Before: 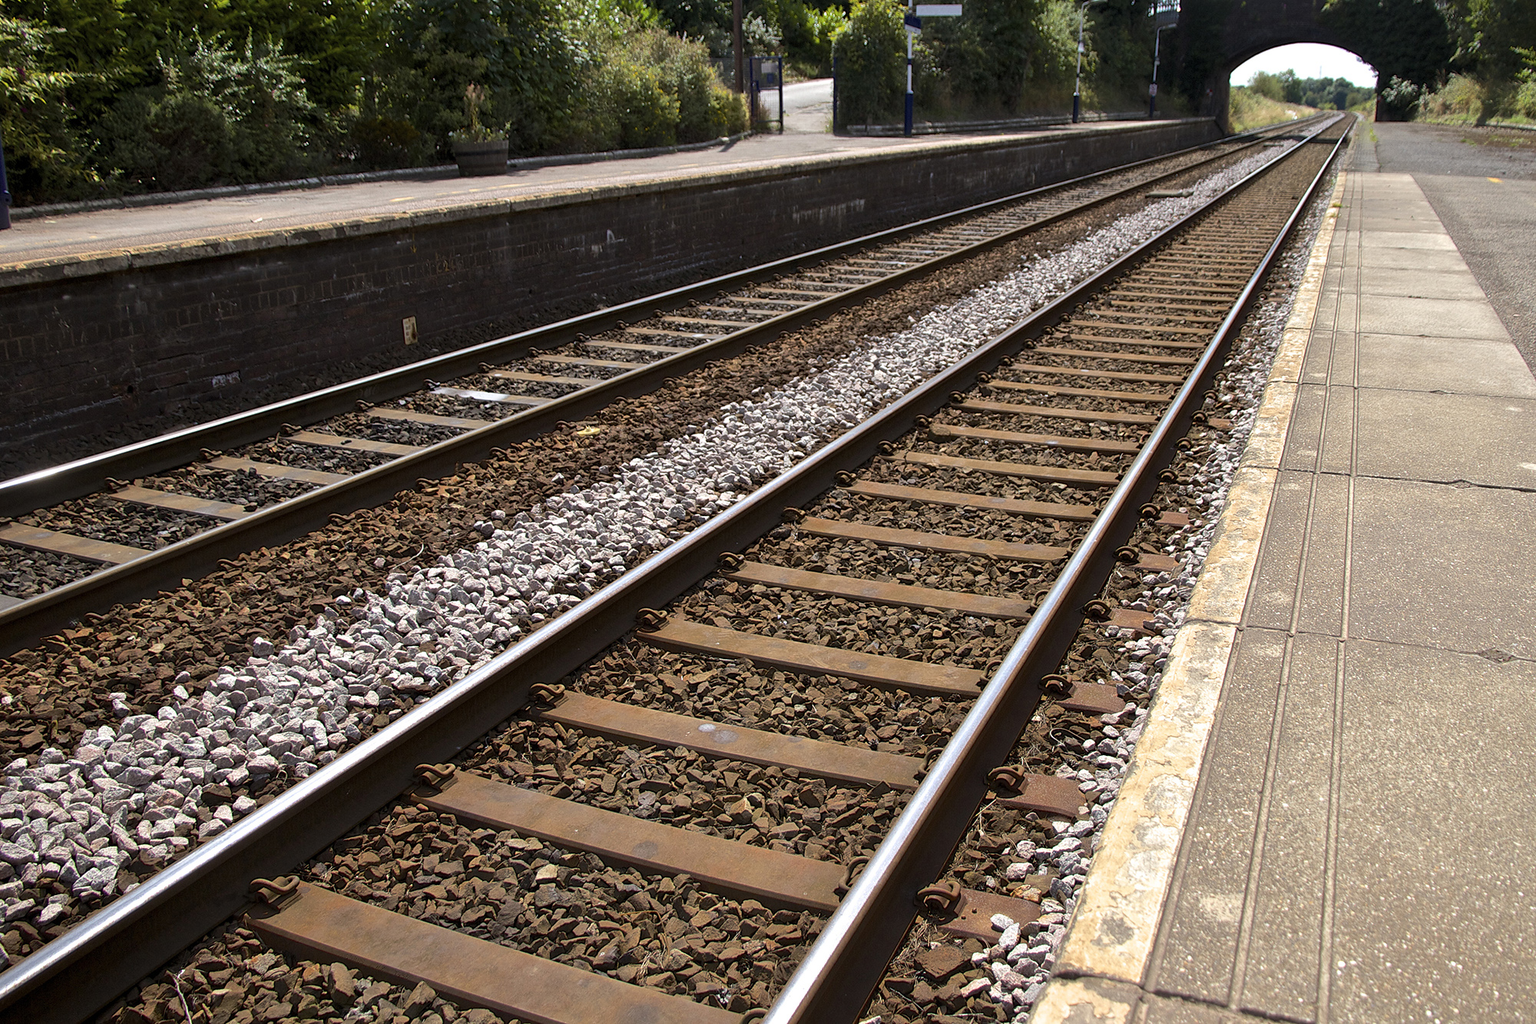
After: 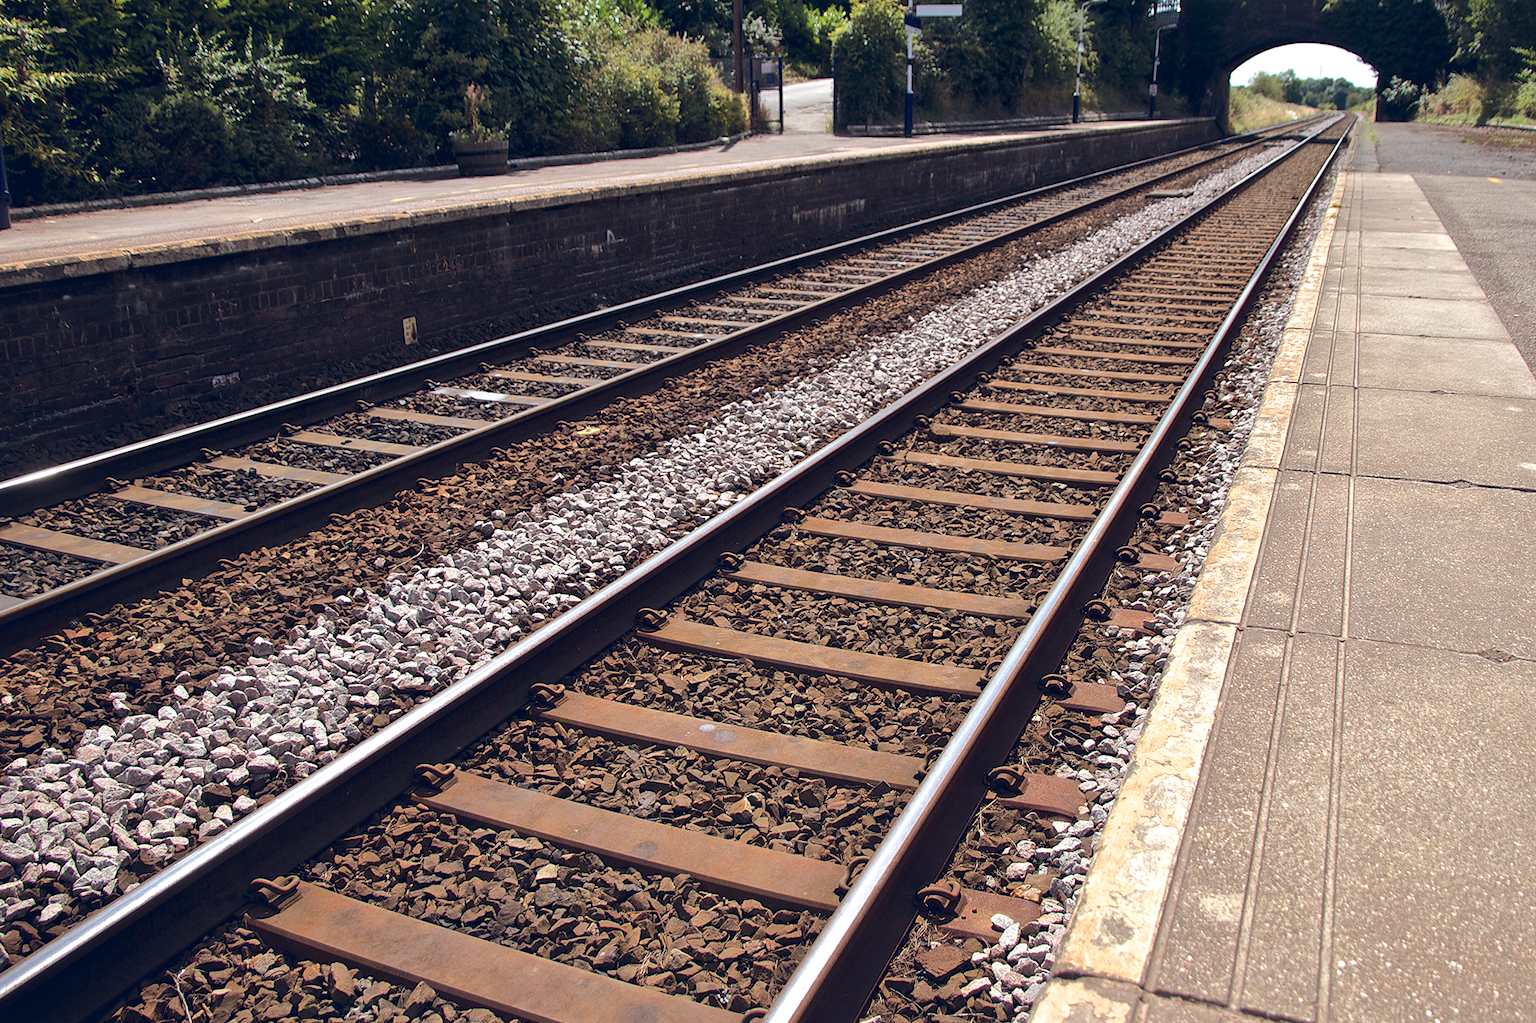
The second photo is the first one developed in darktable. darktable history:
color balance rgb: power › luminance -3.916%, power › chroma 0.558%, power › hue 41.43°, global offset › luminance 0.377%, global offset › chroma 0.202%, global offset › hue 254.54°, perceptual saturation grading › global saturation -12.194%, perceptual brilliance grading › mid-tones 10.493%, perceptual brilliance grading › shadows 15.014%
local contrast: mode bilateral grid, contrast 20, coarseness 49, detail 120%, midtone range 0.2
